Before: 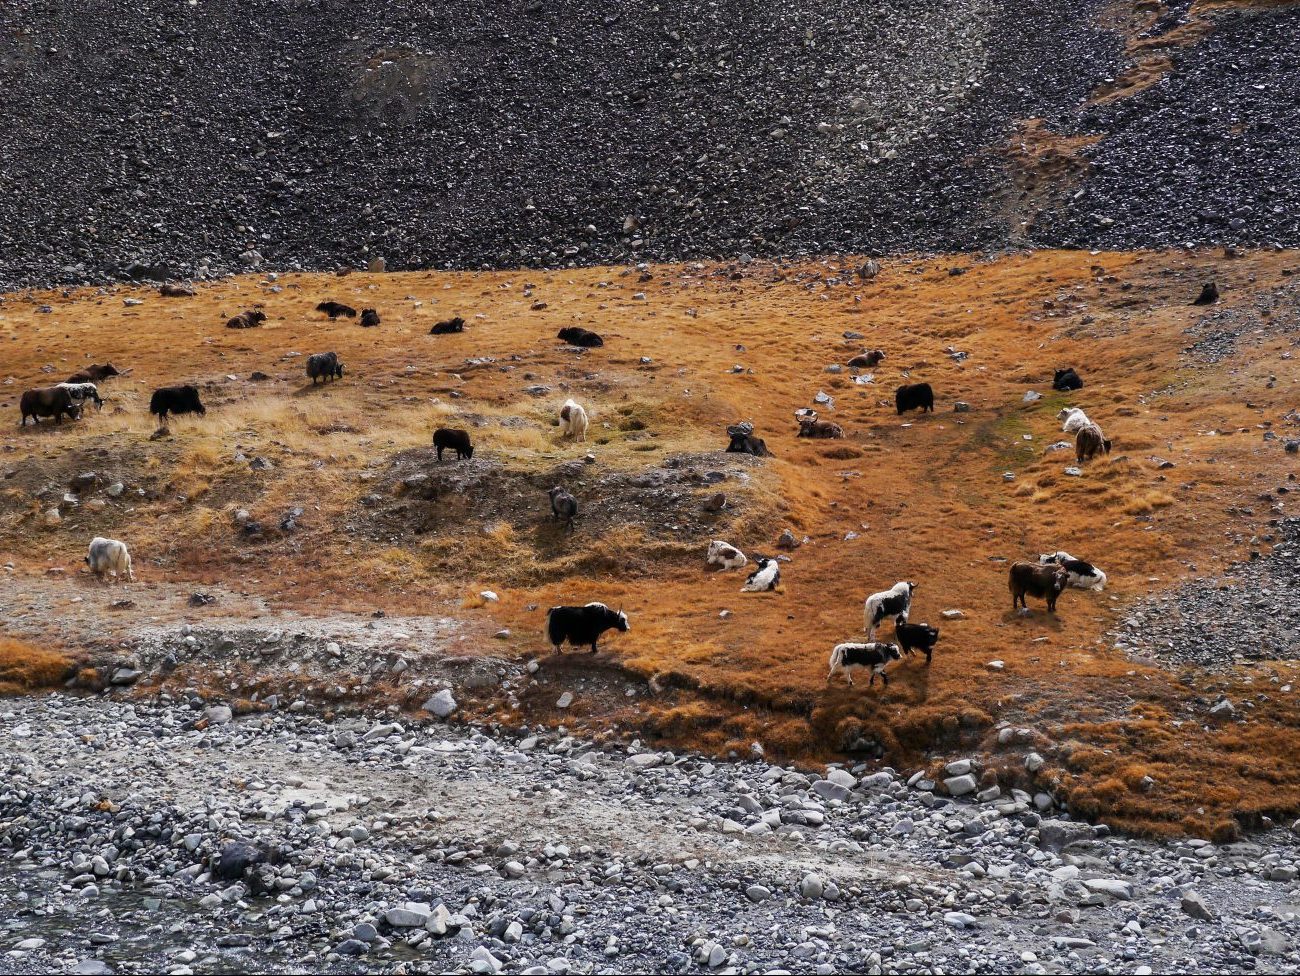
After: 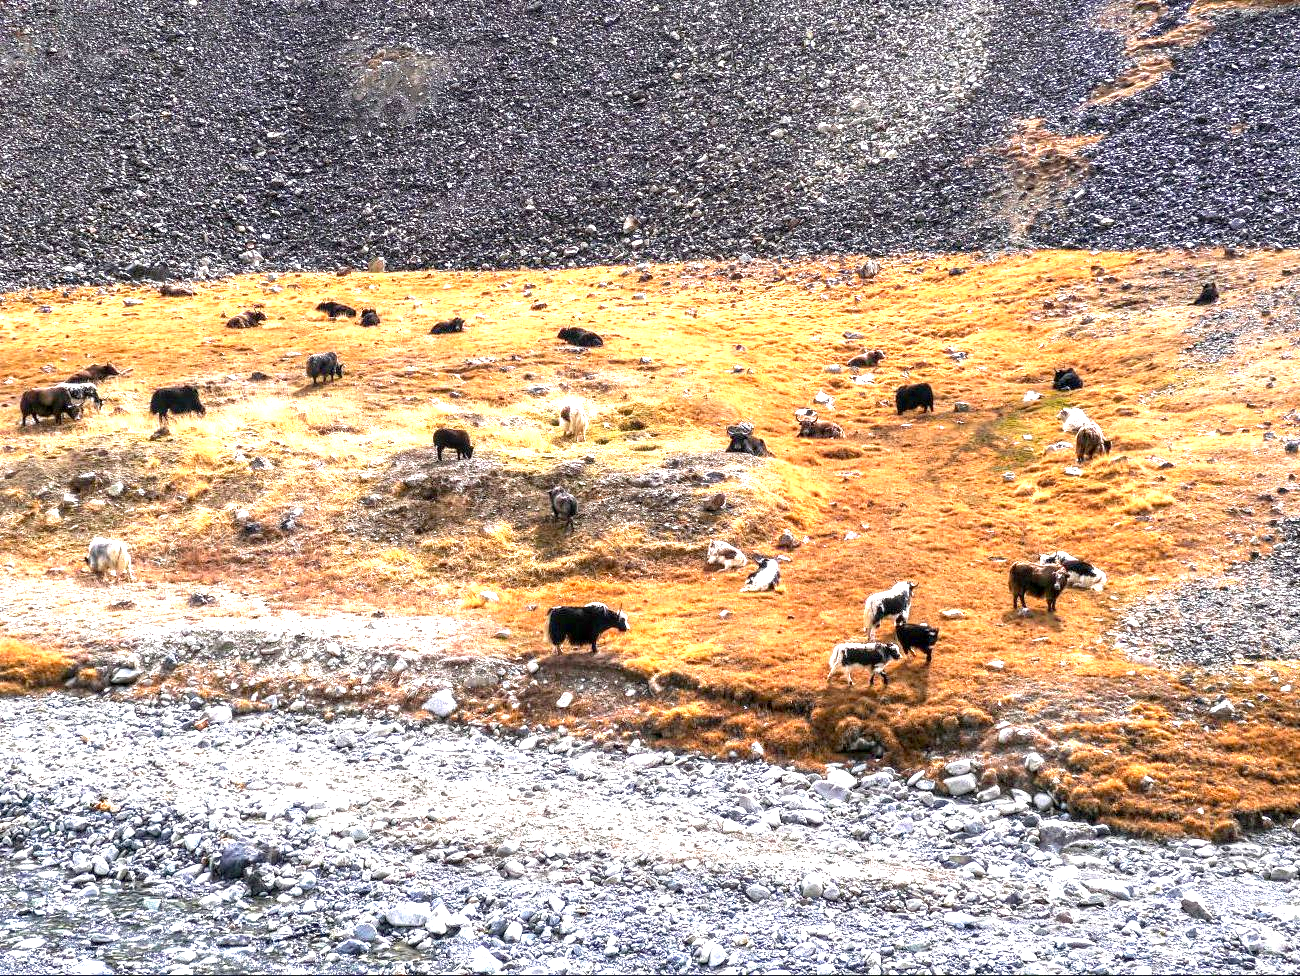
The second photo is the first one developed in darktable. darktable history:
white balance: emerald 1
local contrast: on, module defaults
exposure: black level correction 0.001, exposure 2 EV, compensate highlight preservation false
